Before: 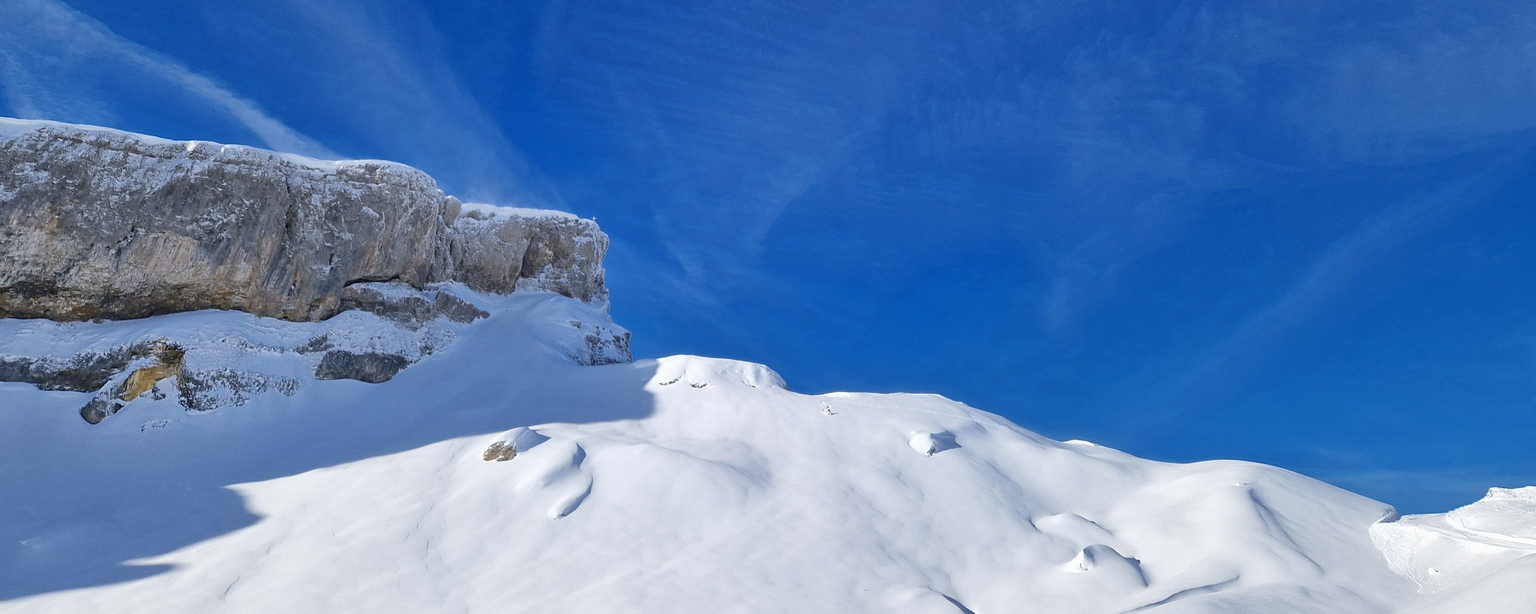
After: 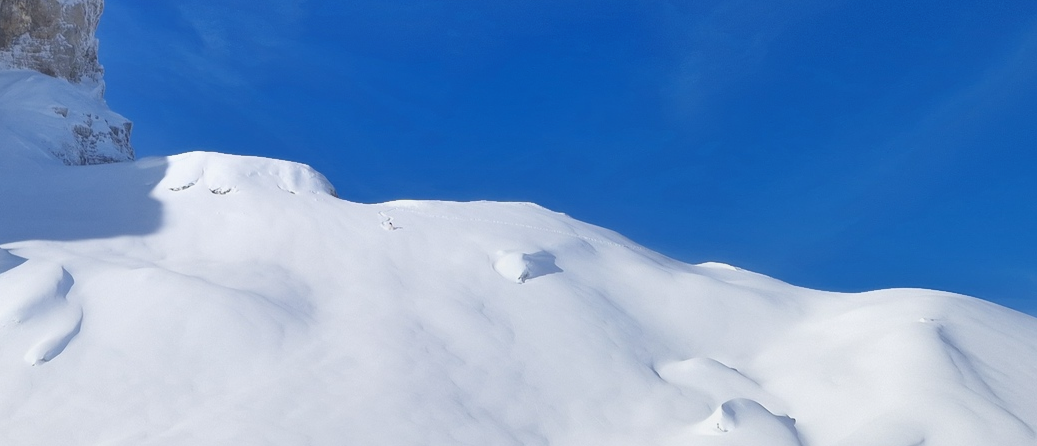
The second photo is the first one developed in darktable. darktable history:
contrast equalizer: octaves 7, y [[0.6 ×6], [0.55 ×6], [0 ×6], [0 ×6], [0 ×6]], mix -0.988
crop: left 34.472%, top 38.927%, right 13.647%, bottom 5.237%
